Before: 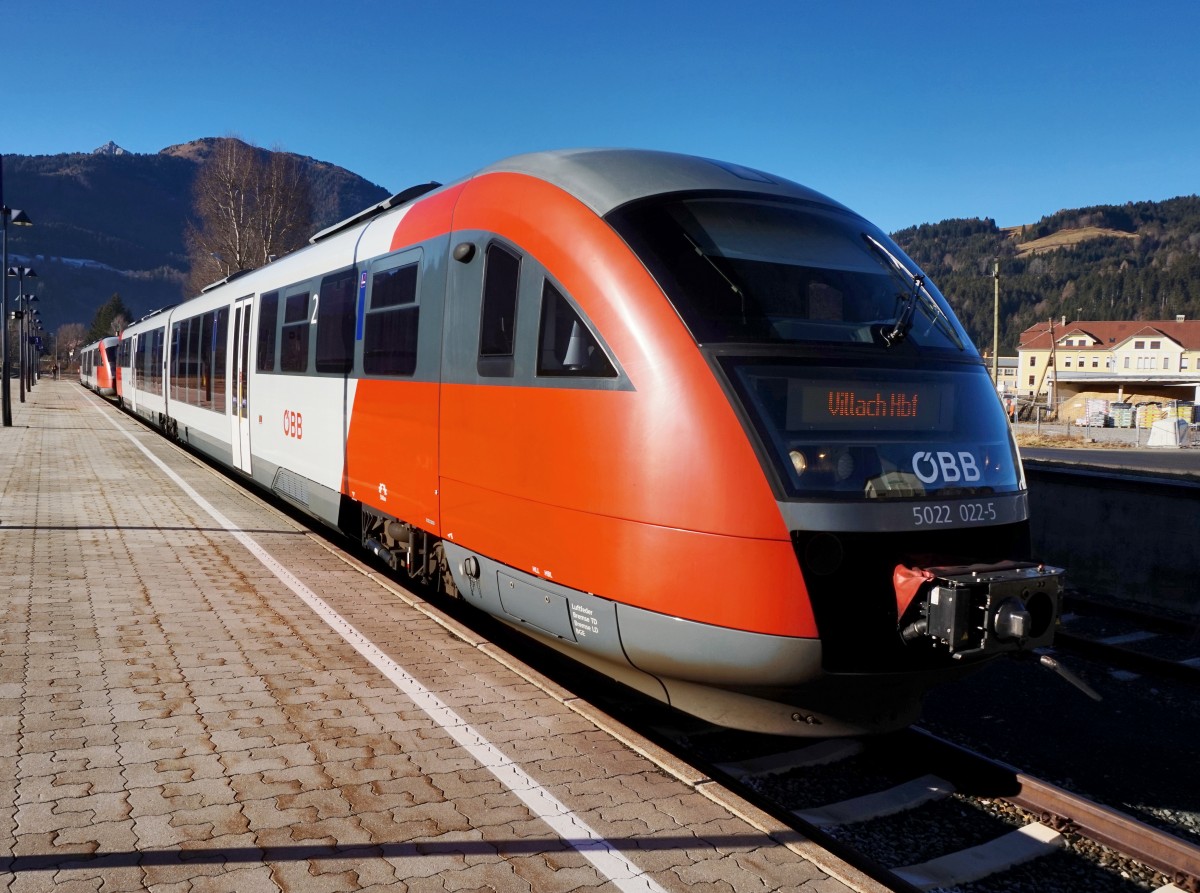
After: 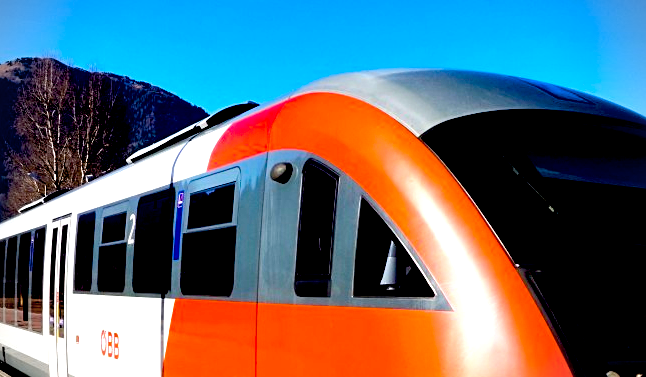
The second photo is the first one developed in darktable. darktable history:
color balance rgb: perceptual saturation grading › global saturation 25%, perceptual brilliance grading › mid-tones 10%, perceptual brilliance grading › shadows 15%, global vibrance 20%
crop: left 15.306%, top 9.065%, right 30.789%, bottom 48.638%
vignetting: on, module defaults
exposure: black level correction 0.04, exposure 0.5 EV, compensate highlight preservation false
tone equalizer: -8 EV -0.417 EV, -7 EV -0.389 EV, -6 EV -0.333 EV, -5 EV -0.222 EV, -3 EV 0.222 EV, -2 EV 0.333 EV, -1 EV 0.389 EV, +0 EV 0.417 EV, edges refinement/feathering 500, mask exposure compensation -1.57 EV, preserve details no
sharpen: amount 0.2
